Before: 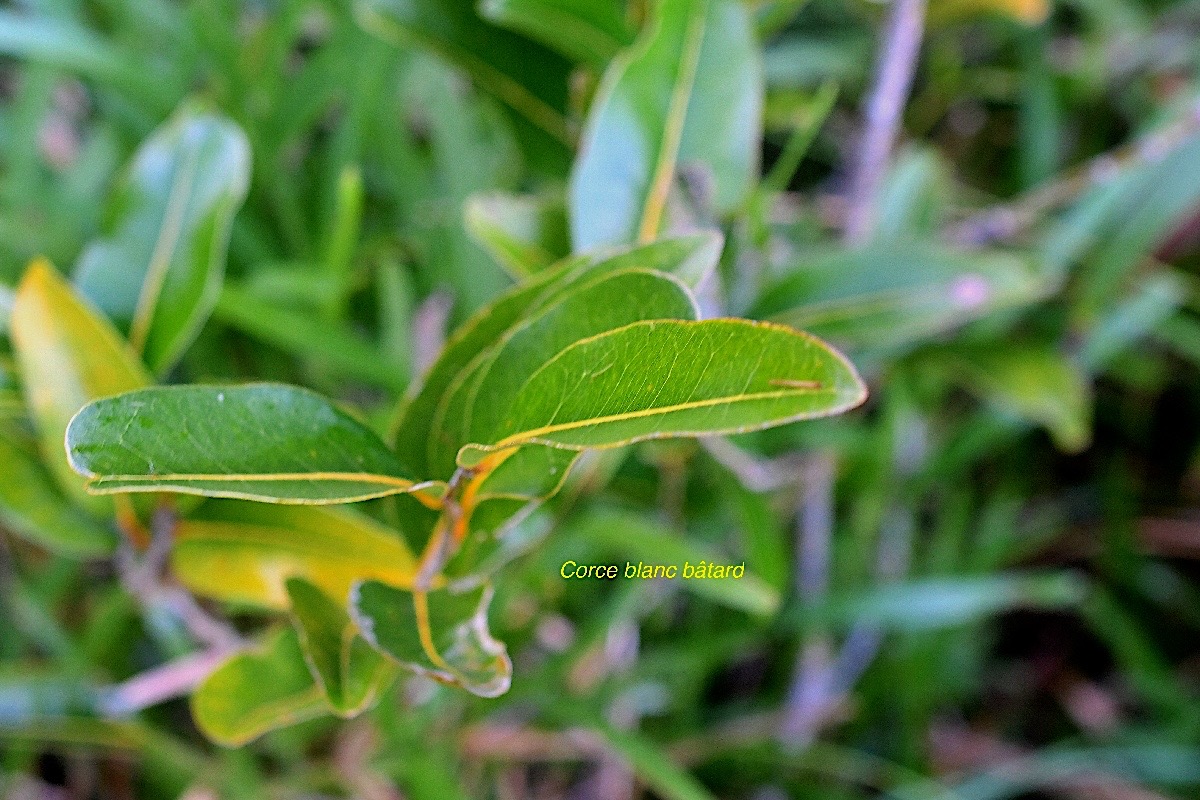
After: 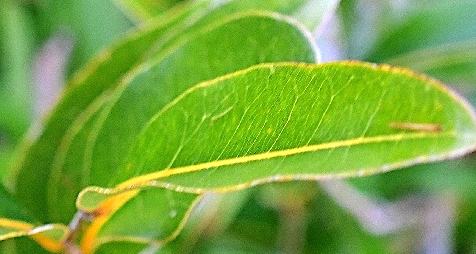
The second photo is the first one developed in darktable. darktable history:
color zones: curves: ch0 [(0.068, 0.464) (0.25, 0.5) (0.48, 0.508) (0.75, 0.536) (0.886, 0.476) (0.967, 0.456)]; ch1 [(0.066, 0.456) (0.25, 0.5) (0.616, 0.508) (0.746, 0.56) (0.934, 0.444)]
exposure: black level correction 0, exposure 0.5 EV, compensate exposure bias true, compensate highlight preservation false
crop: left 31.742%, top 32.144%, right 27.774%, bottom 36.07%
